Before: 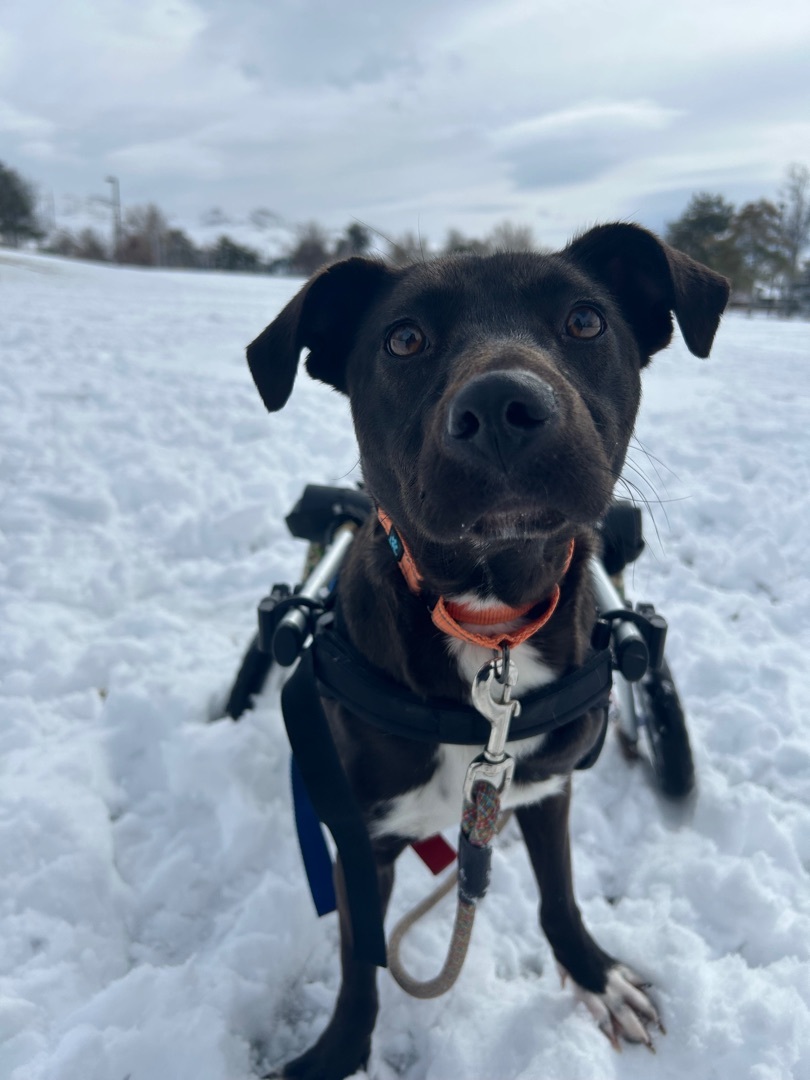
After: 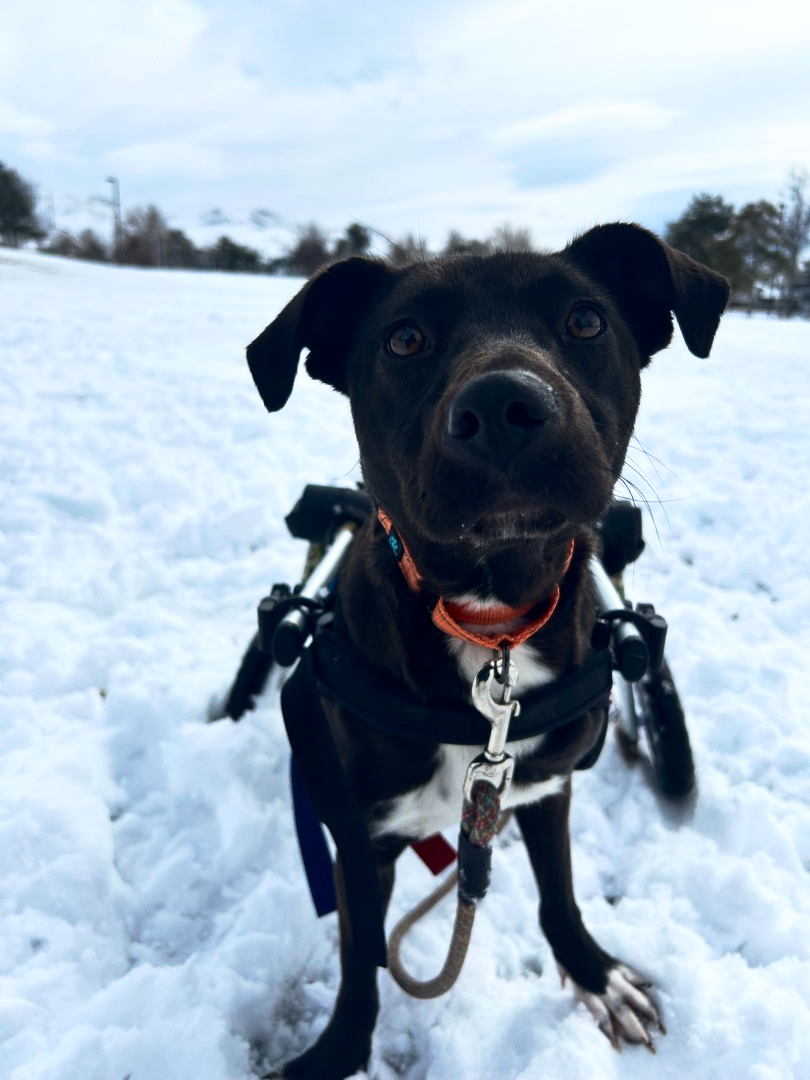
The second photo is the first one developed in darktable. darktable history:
base curve: curves: ch0 [(0, 0) (0.257, 0.25) (0.482, 0.586) (0.757, 0.871) (1, 1)], preserve colors none
contrast brightness saturation: contrast 0.223
color balance rgb: perceptual saturation grading › global saturation 17.15%, contrast 4.876%
